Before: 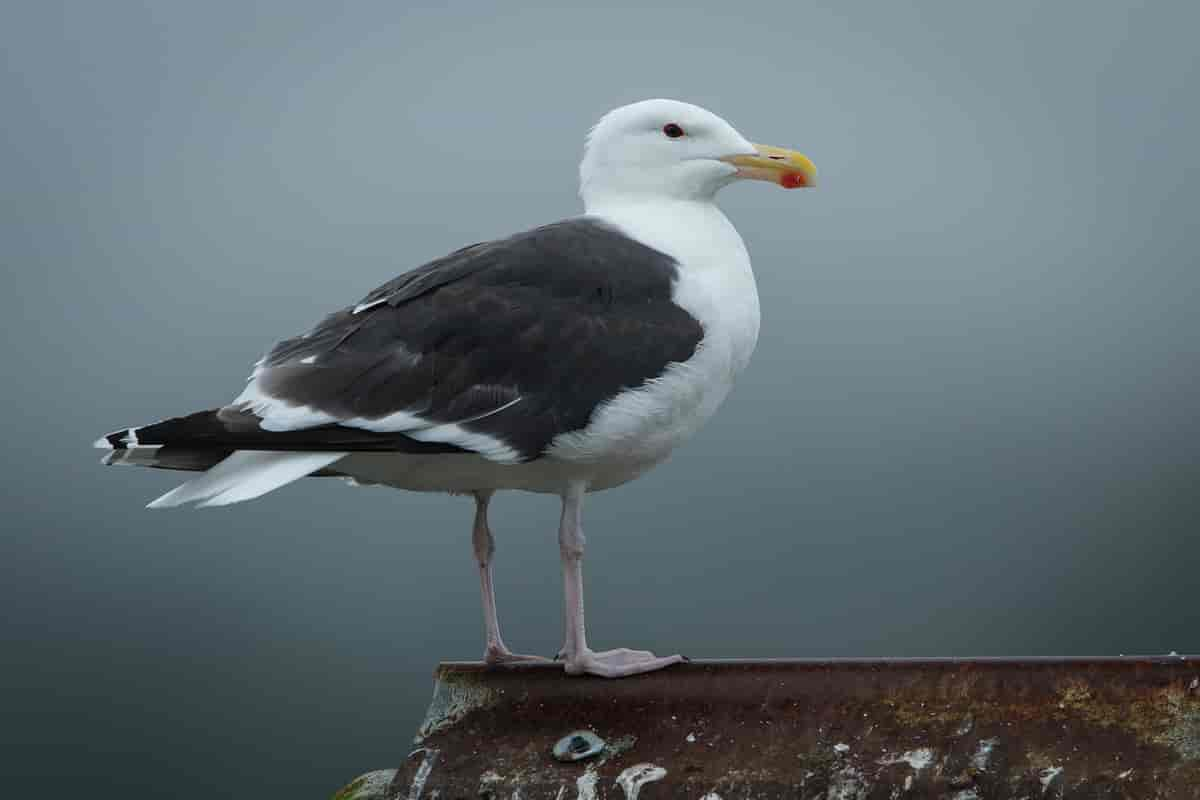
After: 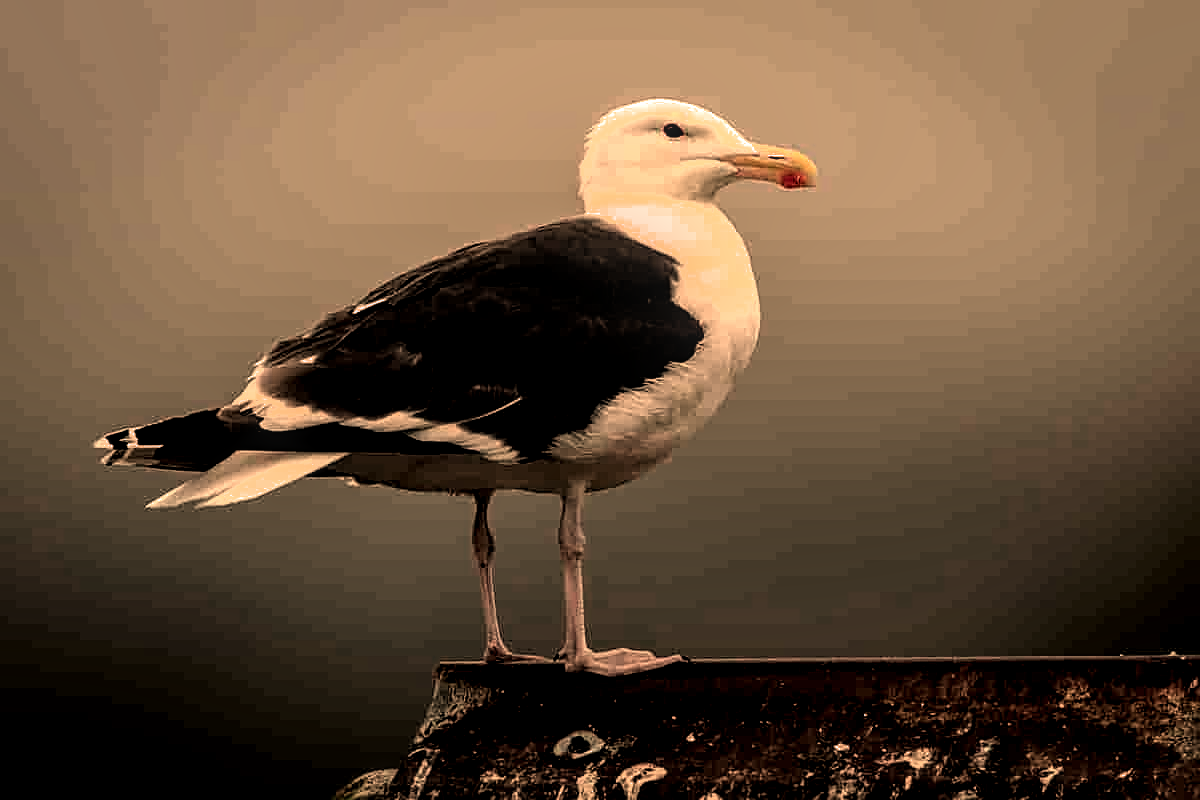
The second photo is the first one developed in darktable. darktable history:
white balance: red 1.467, blue 0.684
local contrast: highlights 61%, detail 143%, midtone range 0.428
sharpen: on, module defaults
exposure: black level correction 0.009, exposure -0.637 EV, compensate highlight preservation false
filmic rgb: black relative exposure -8.2 EV, white relative exposure 2.2 EV, threshold 3 EV, hardness 7.11, latitude 85.74%, contrast 1.696, highlights saturation mix -4%, shadows ↔ highlights balance -2.69%, color science v5 (2021), contrast in shadows safe, contrast in highlights safe, enable highlight reconstruction true
